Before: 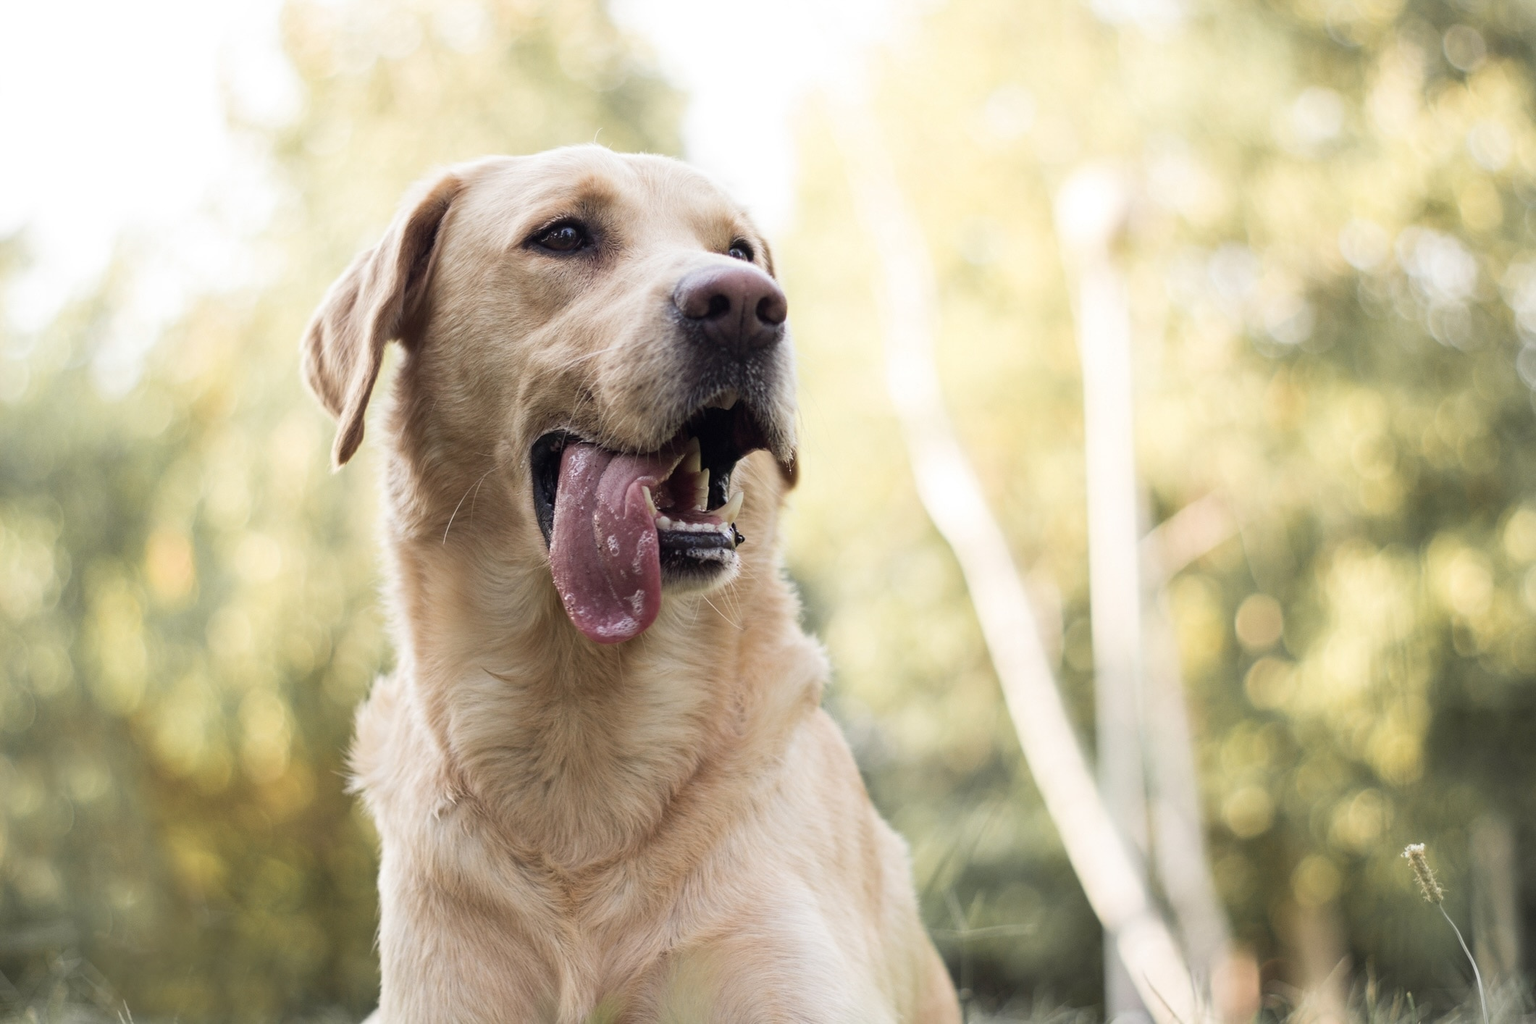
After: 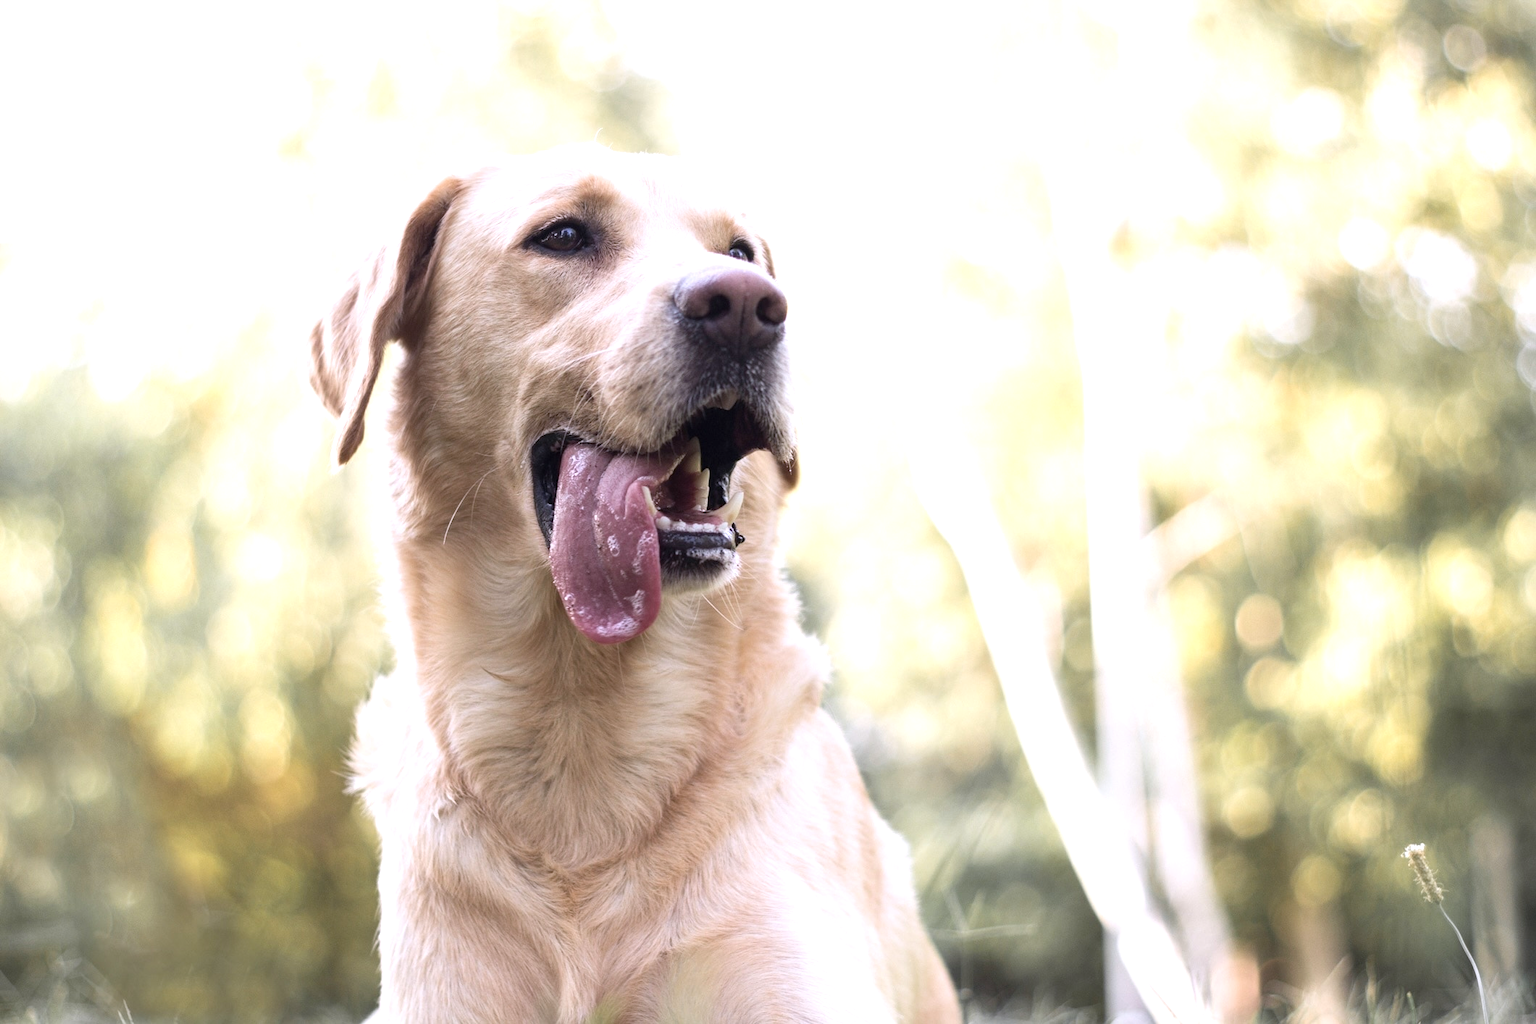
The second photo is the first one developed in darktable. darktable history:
exposure: exposure 0.566 EV, compensate highlight preservation false
white balance: red 1.004, blue 1.096
